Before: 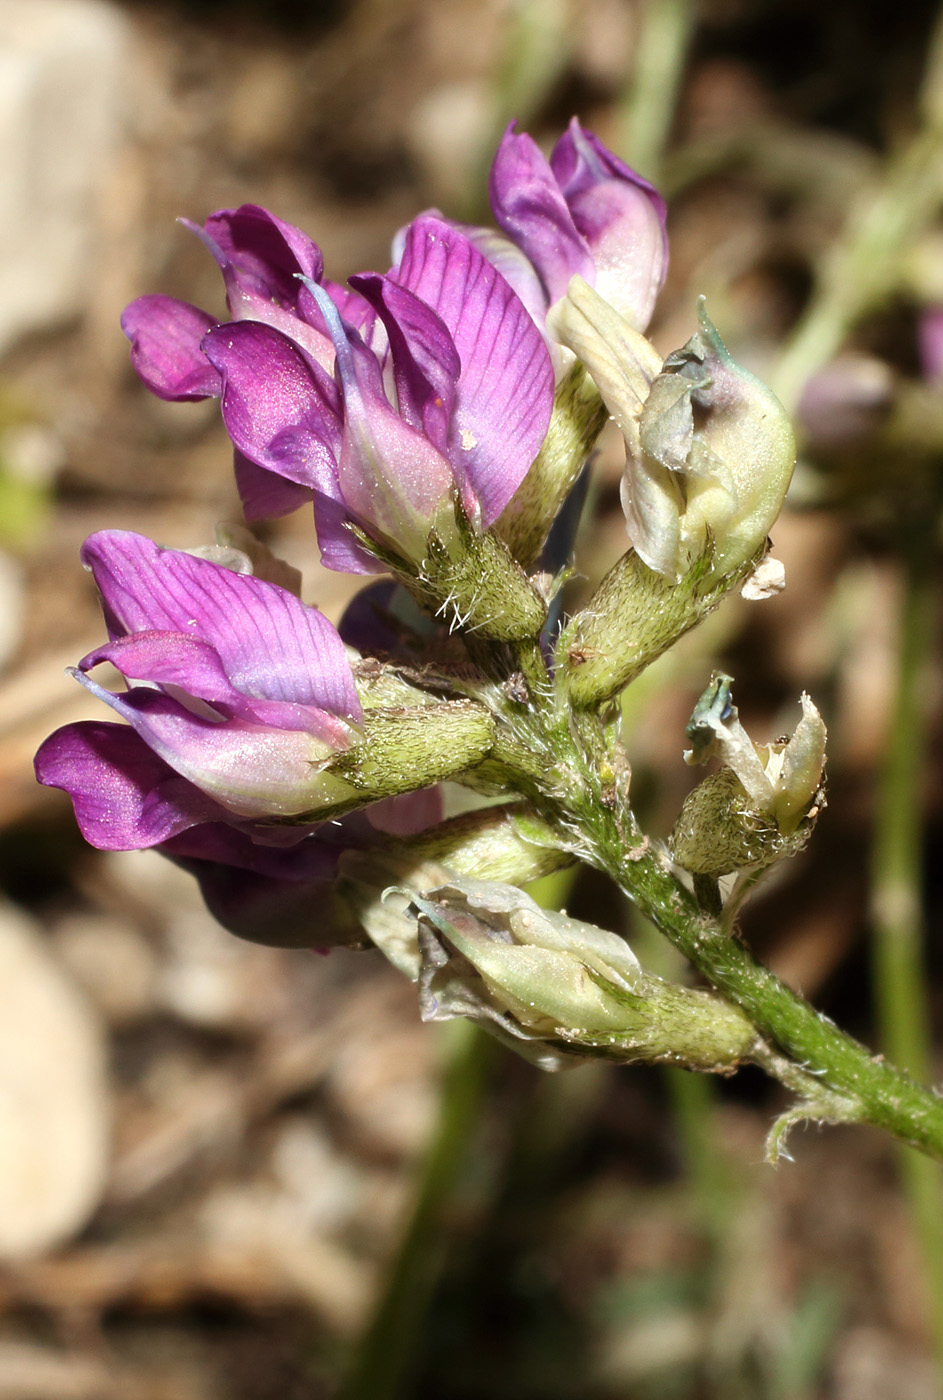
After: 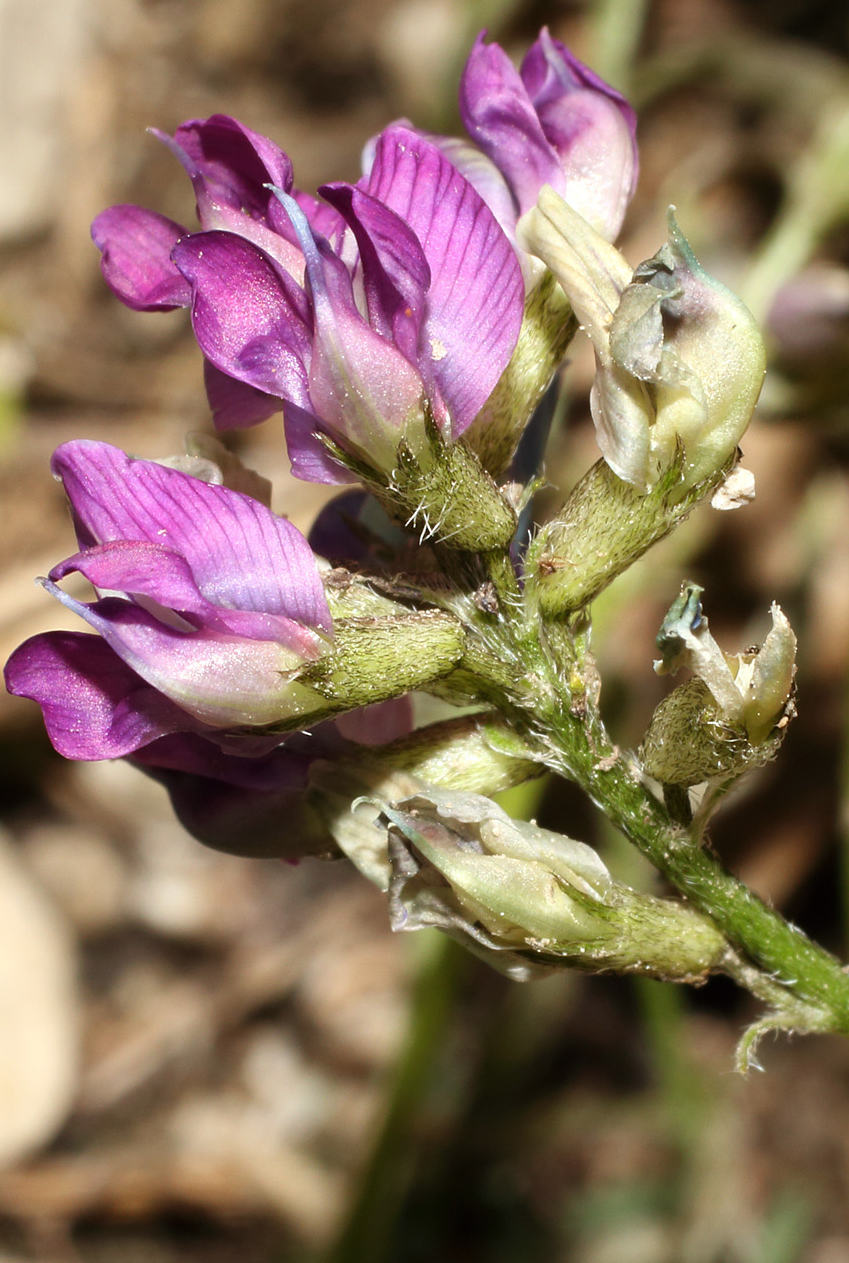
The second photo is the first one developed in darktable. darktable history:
crop: left 3.242%, top 6.454%, right 6.724%, bottom 3.287%
